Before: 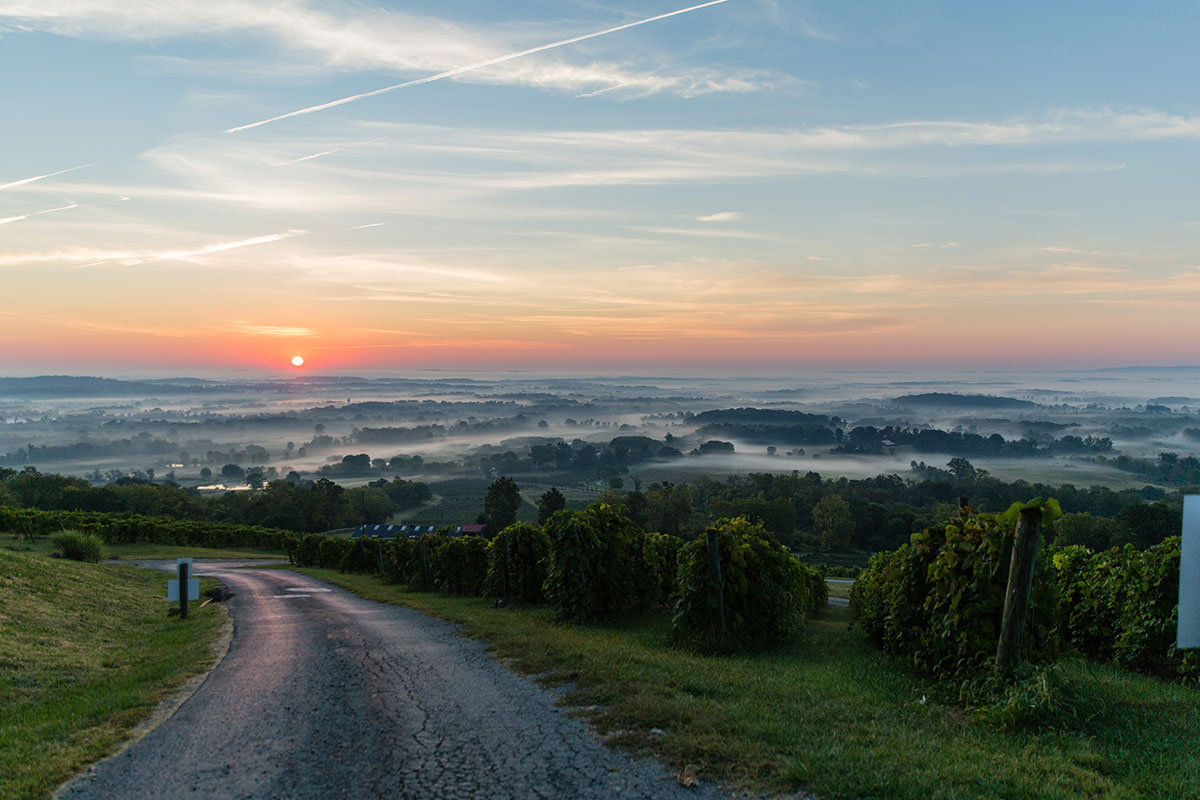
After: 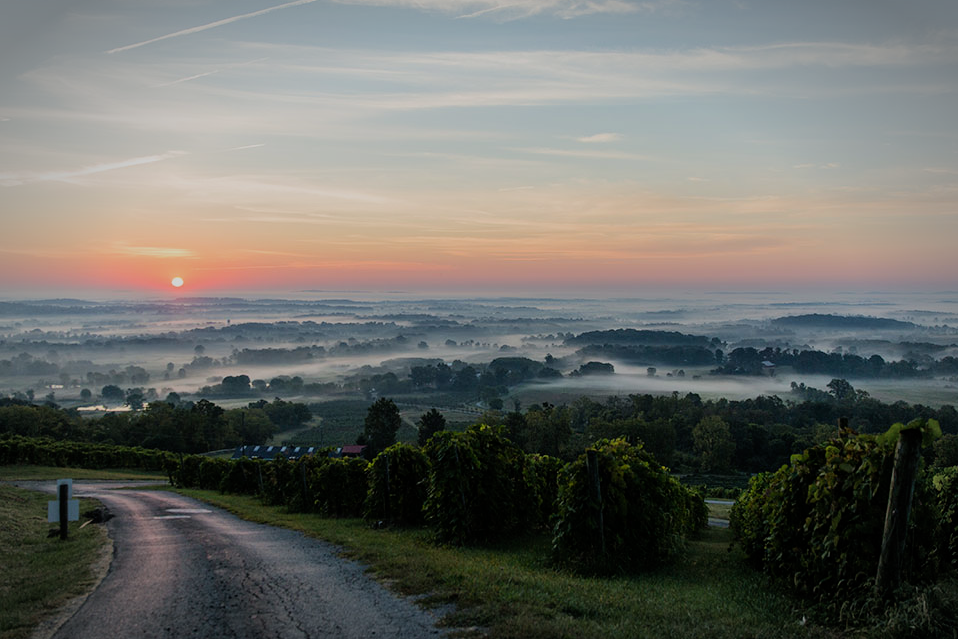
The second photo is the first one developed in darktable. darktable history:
filmic rgb: black relative exposure -16 EV, white relative exposure 6.12 EV, hardness 5.22
vignetting: automatic ratio true
crop and rotate: left 10.071%, top 10.071%, right 10.02%, bottom 10.02%
